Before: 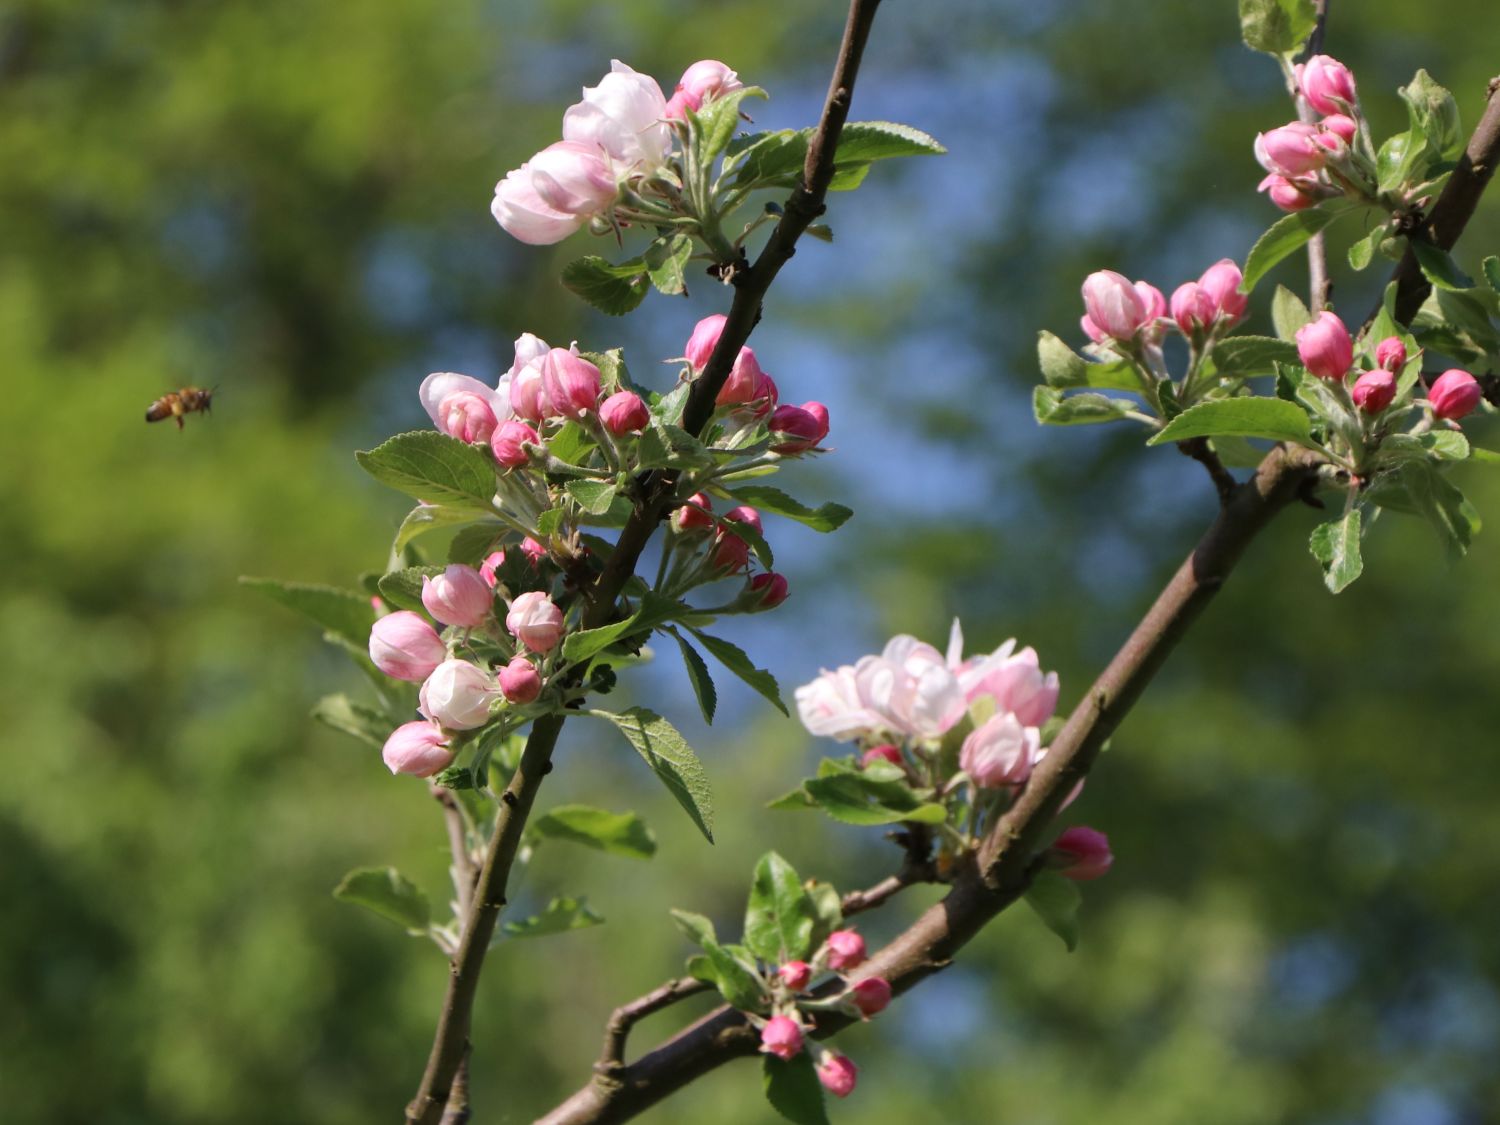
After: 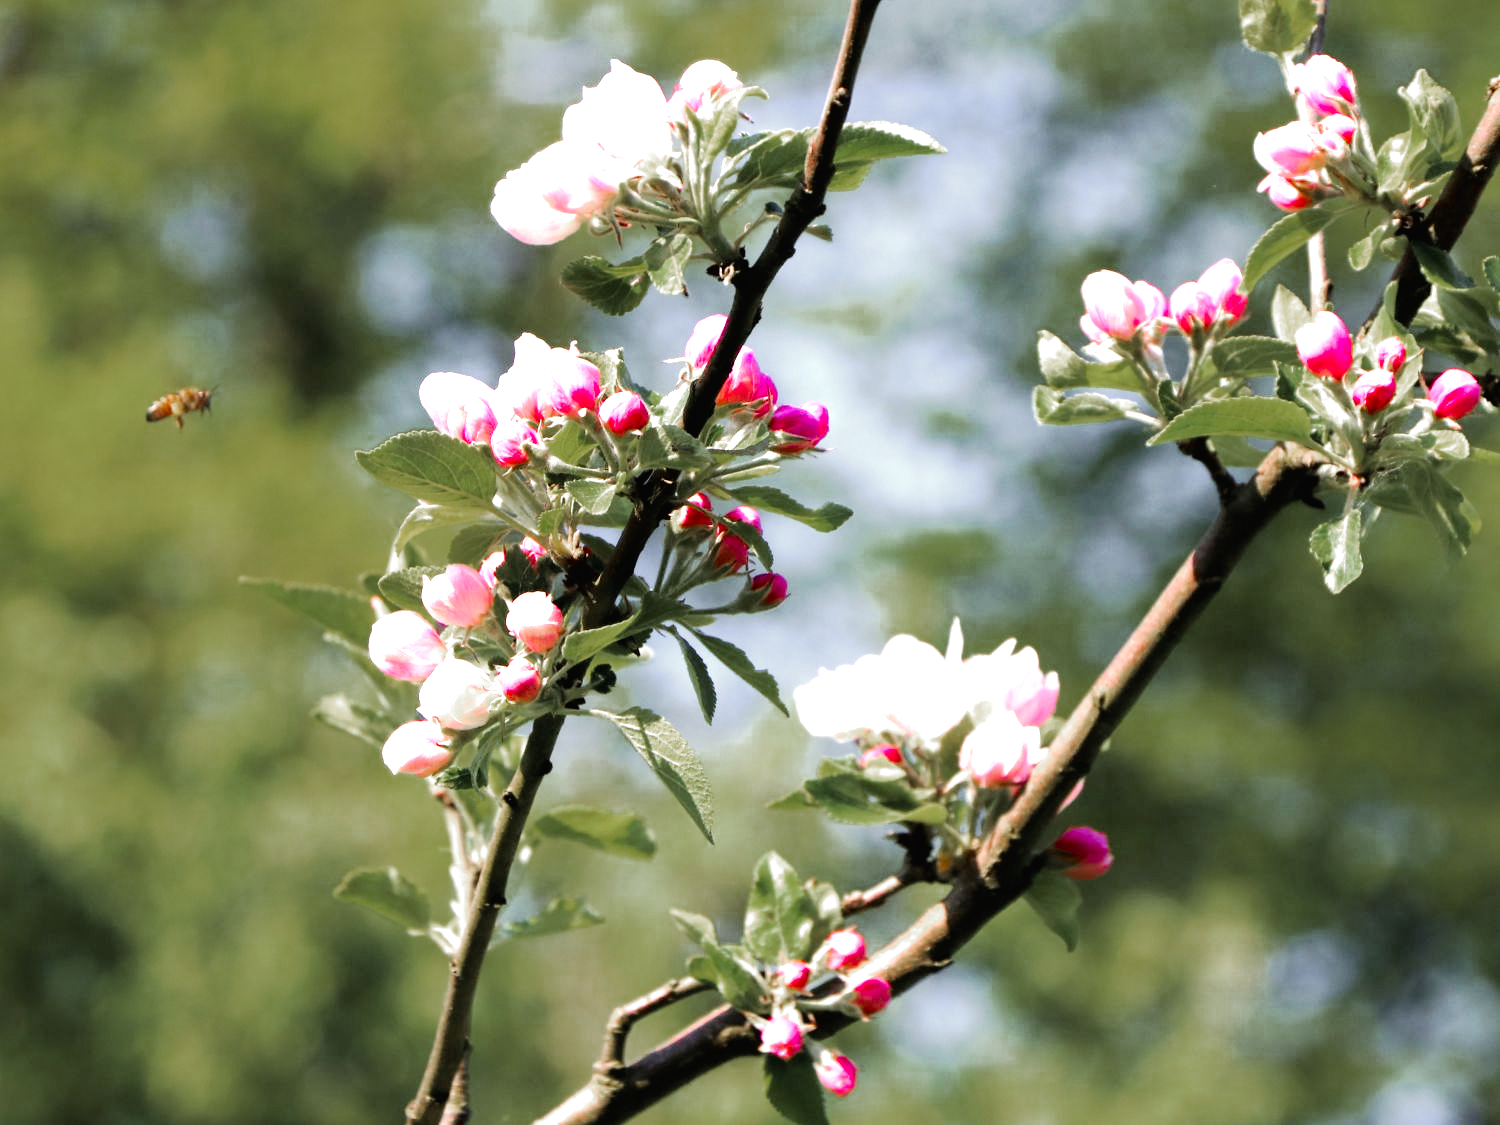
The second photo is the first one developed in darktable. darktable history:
color zones: curves: ch0 [(0, 0.48) (0.209, 0.398) (0.305, 0.332) (0.429, 0.493) (0.571, 0.5) (0.714, 0.5) (0.857, 0.5) (1, 0.48)]; ch1 [(0, 0.736) (0.143, 0.625) (0.225, 0.371) (0.429, 0.256) (0.571, 0.241) (0.714, 0.213) (0.857, 0.48) (1, 0.736)]; ch2 [(0, 0.448) (0.143, 0.498) (0.286, 0.5) (0.429, 0.5) (0.571, 0.5) (0.714, 0.5) (0.857, 0.5) (1, 0.448)]
velvia: on, module defaults
tone curve: curves: ch0 [(0, 0.013) (0.054, 0.018) (0.205, 0.191) (0.289, 0.292) (0.39, 0.424) (0.493, 0.551) (0.666, 0.743) (0.795, 0.841) (1, 0.998)]; ch1 [(0, 0) (0.385, 0.343) (0.439, 0.415) (0.494, 0.495) (0.501, 0.501) (0.51, 0.509) (0.54, 0.552) (0.586, 0.614) (0.66, 0.706) (0.783, 0.804) (1, 1)]; ch2 [(0, 0) (0.32, 0.281) (0.403, 0.399) (0.441, 0.428) (0.47, 0.469) (0.498, 0.496) (0.524, 0.538) (0.566, 0.579) (0.633, 0.665) (0.7, 0.711) (1, 1)], preserve colors none
exposure: black level correction 0, exposure 0.498 EV, compensate exposure bias true, compensate highlight preservation false
tone equalizer: -8 EV -1.09 EV, -7 EV -1.04 EV, -6 EV -0.884 EV, -5 EV -0.55 EV, -3 EV 0.603 EV, -2 EV 0.889 EV, -1 EV 1.01 EV, +0 EV 1.08 EV
